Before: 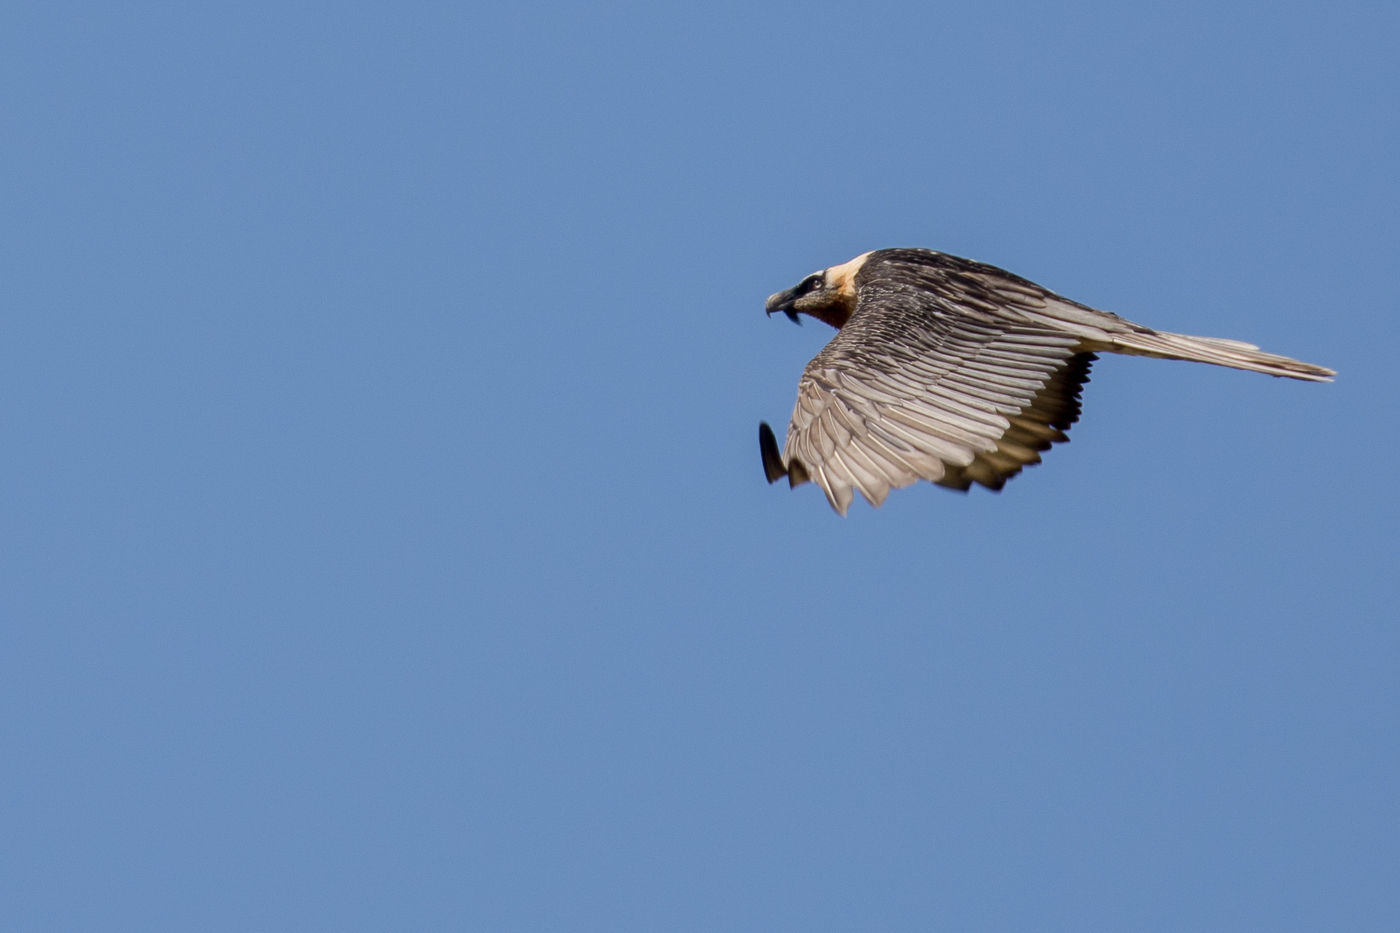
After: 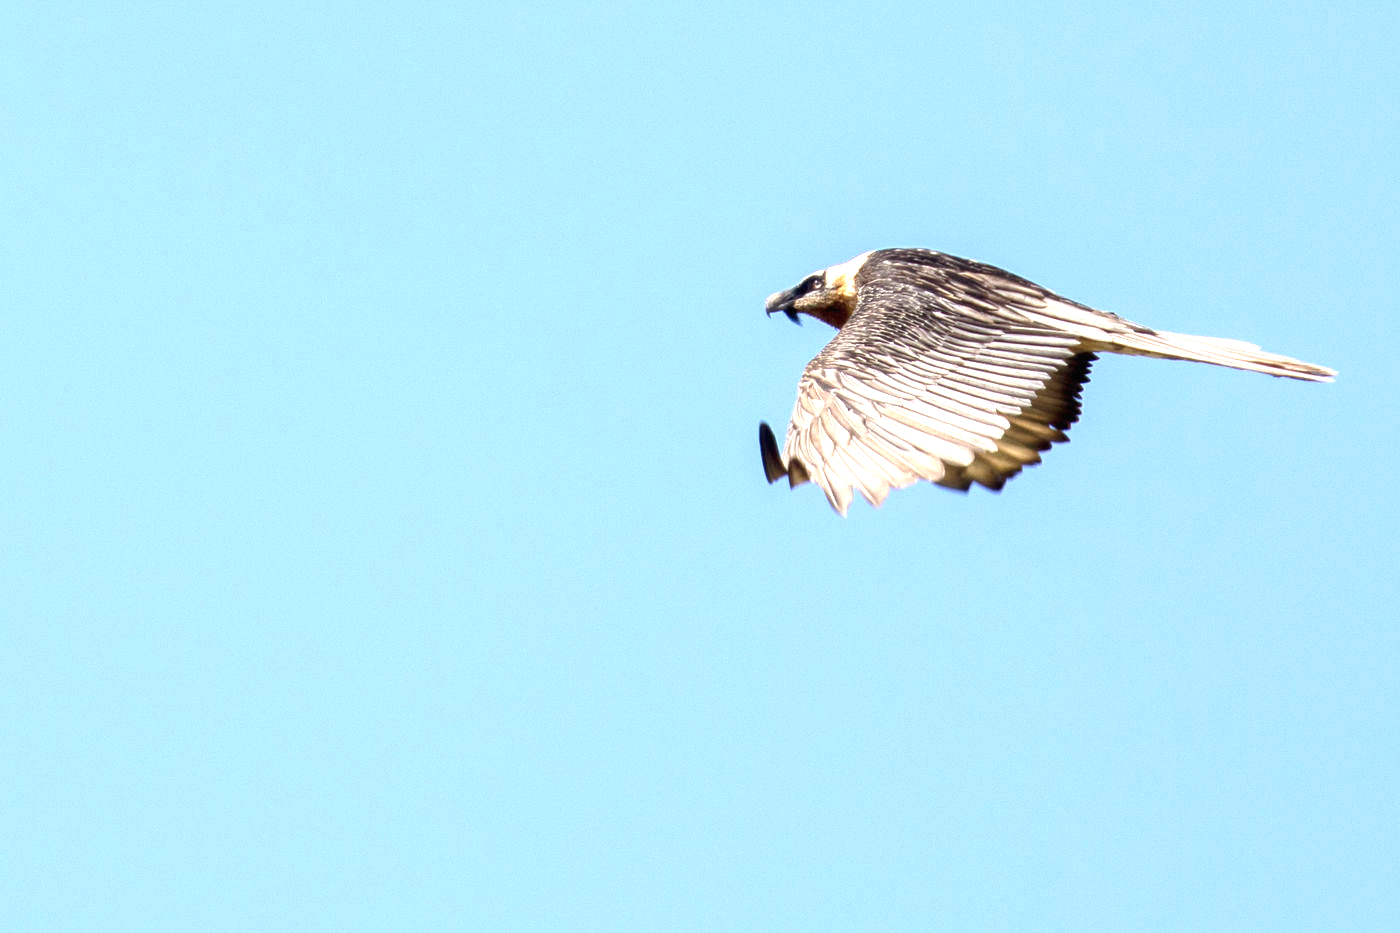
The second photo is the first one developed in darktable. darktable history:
exposure: black level correction 0, exposure 1.685 EV, compensate highlight preservation false
